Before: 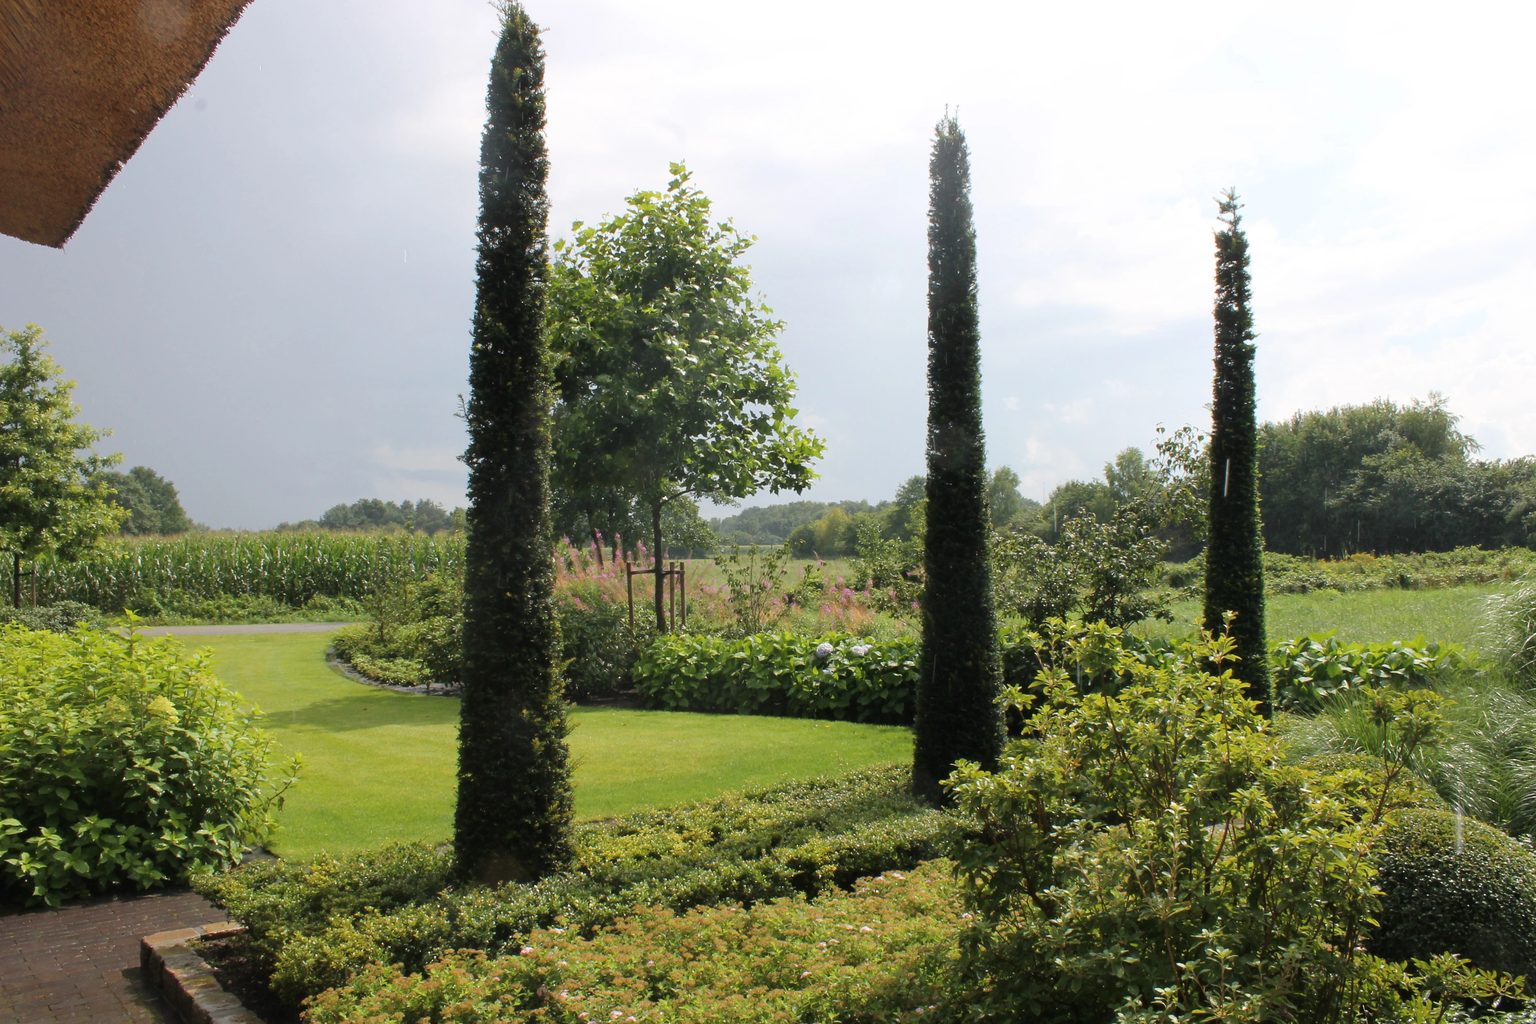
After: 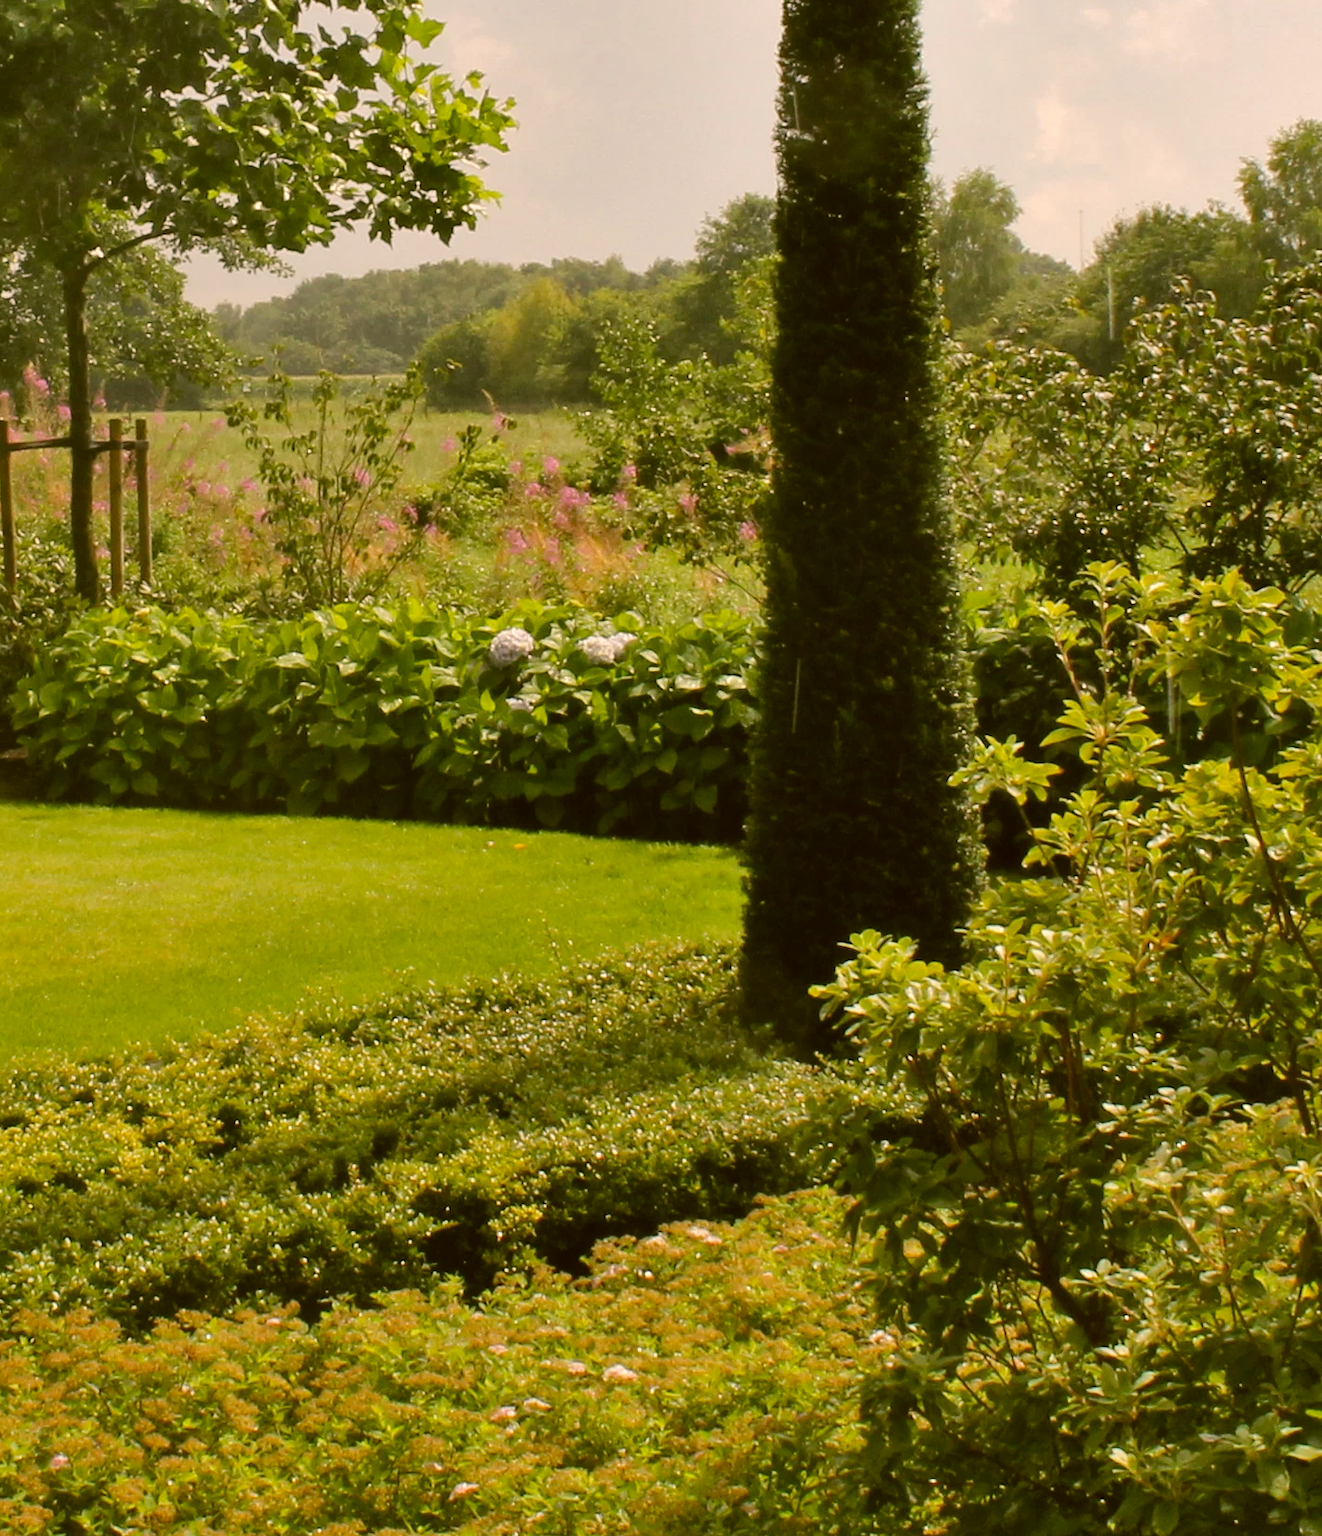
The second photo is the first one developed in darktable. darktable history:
color correction: highlights a* 8.98, highlights b* 15.09, shadows a* -0.49, shadows b* 26.52
crop: left 40.878%, top 39.176%, right 25.993%, bottom 3.081%
shadows and highlights: white point adjustment 0.05, highlights color adjustment 55.9%, soften with gaussian
